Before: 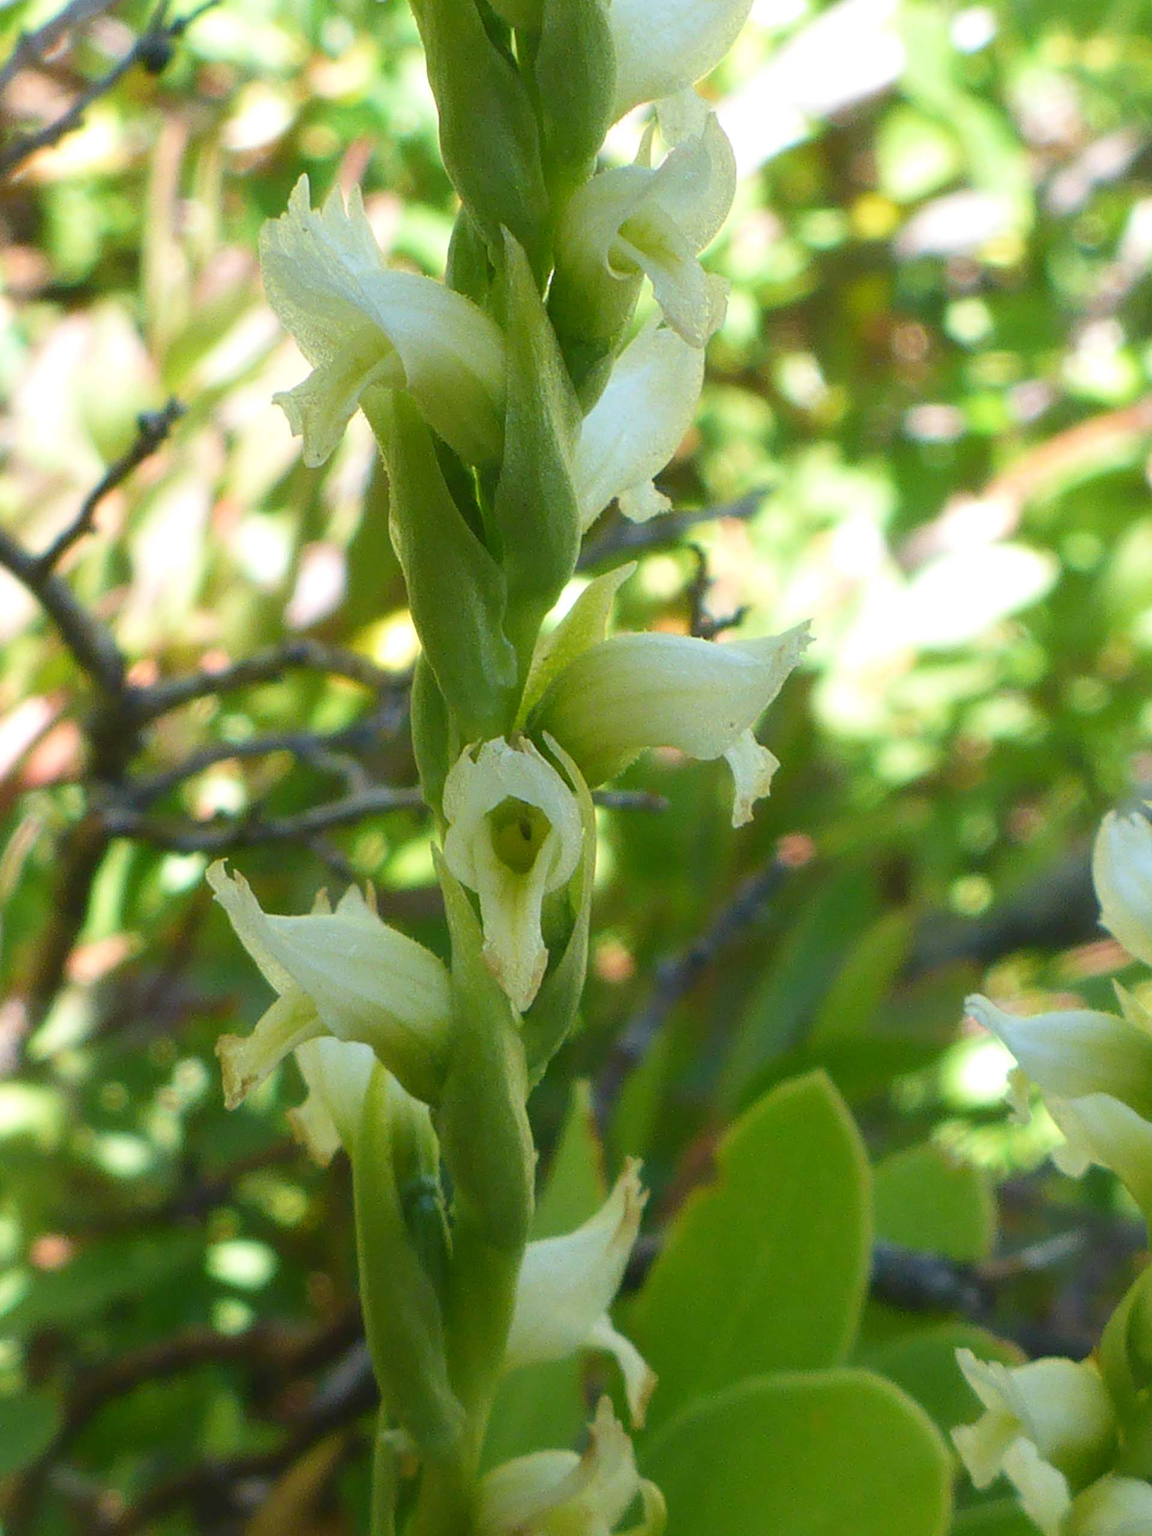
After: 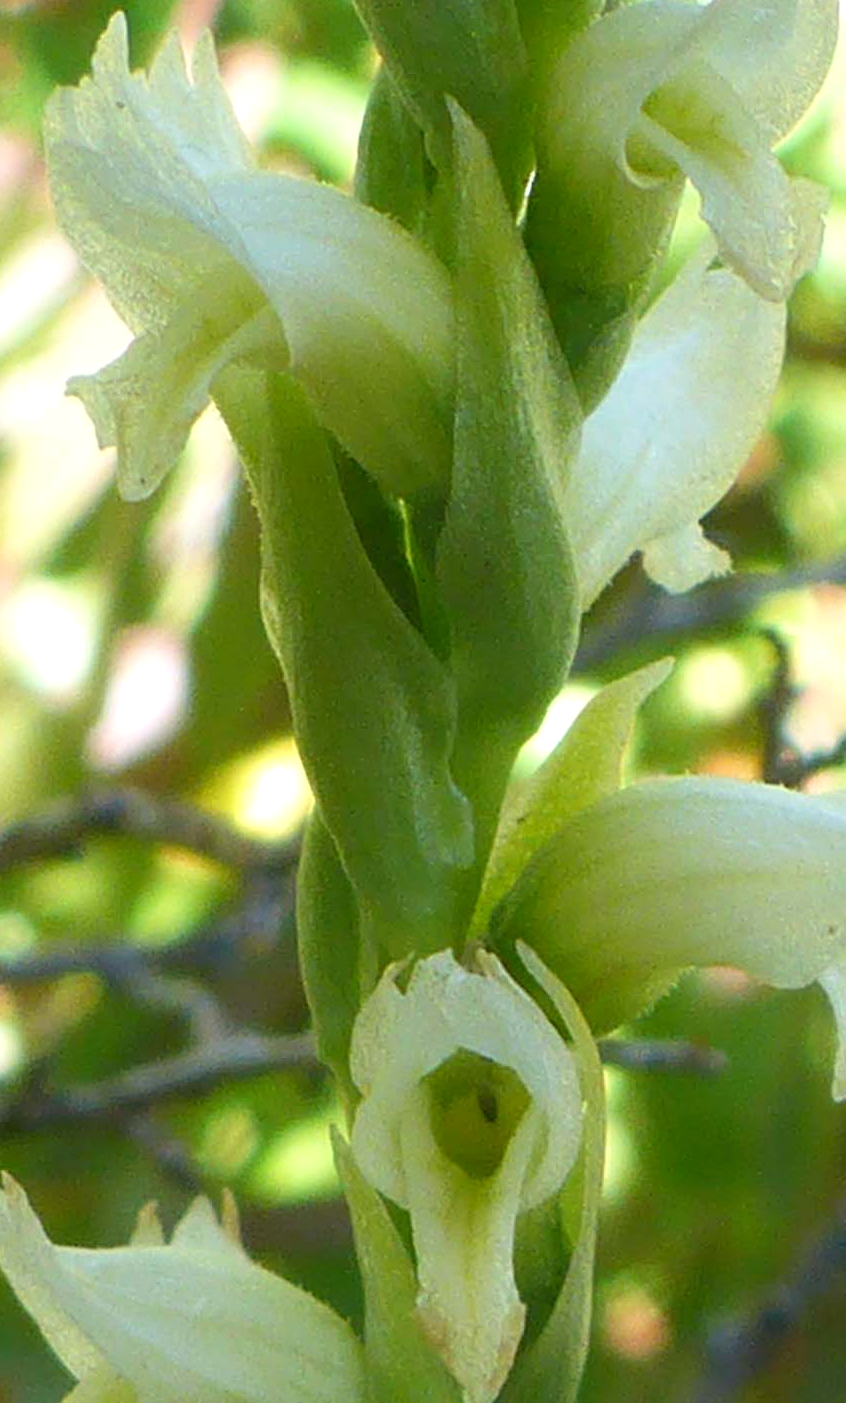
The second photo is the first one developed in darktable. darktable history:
exposure: black level correction 0.001, exposure 0.14 EV, compensate highlight preservation false
shadows and highlights: shadows 4.1, highlights -17.6, soften with gaussian
crop: left 20.248%, top 10.86%, right 35.675%, bottom 34.321%
